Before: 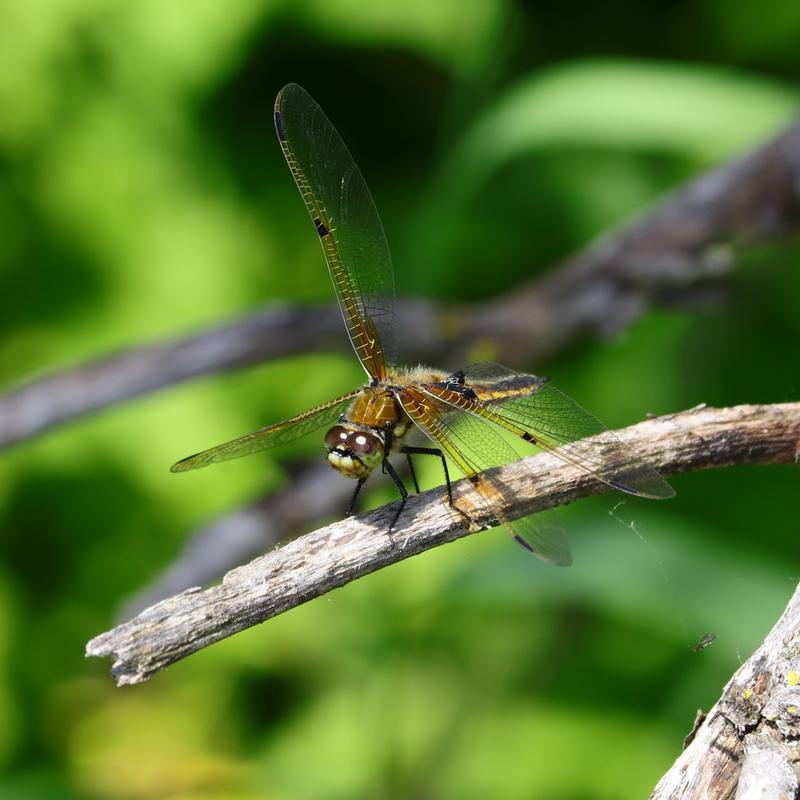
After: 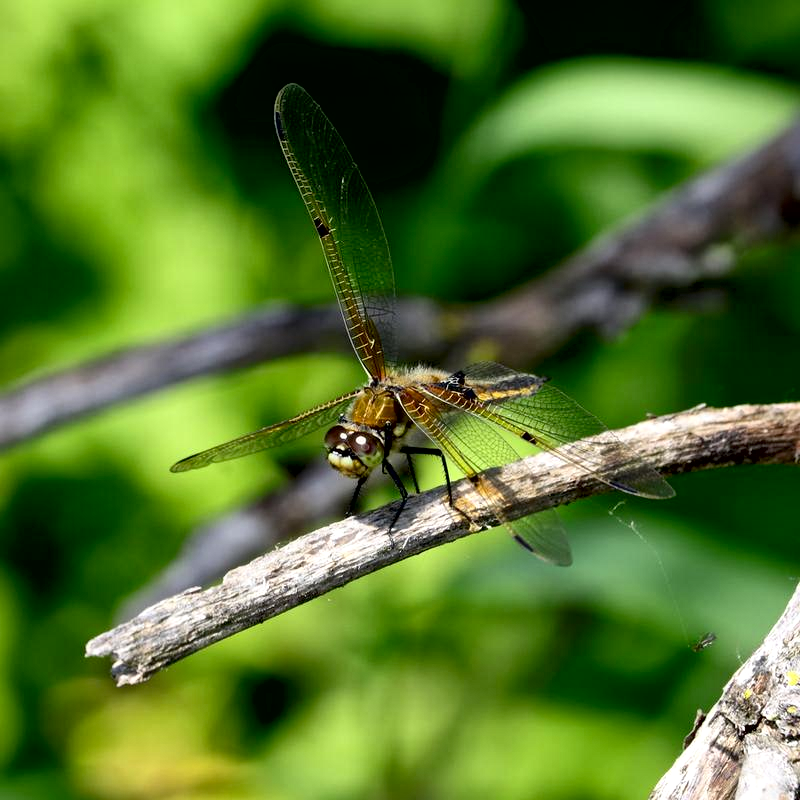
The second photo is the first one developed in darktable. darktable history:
rgb curve: curves: ch0 [(0, 0) (0.078, 0.051) (0.929, 0.956) (1, 1)], compensate middle gray true
local contrast: mode bilateral grid, contrast 20, coarseness 20, detail 150%, midtone range 0.2
exposure: black level correction 0.011, compensate highlight preservation false
